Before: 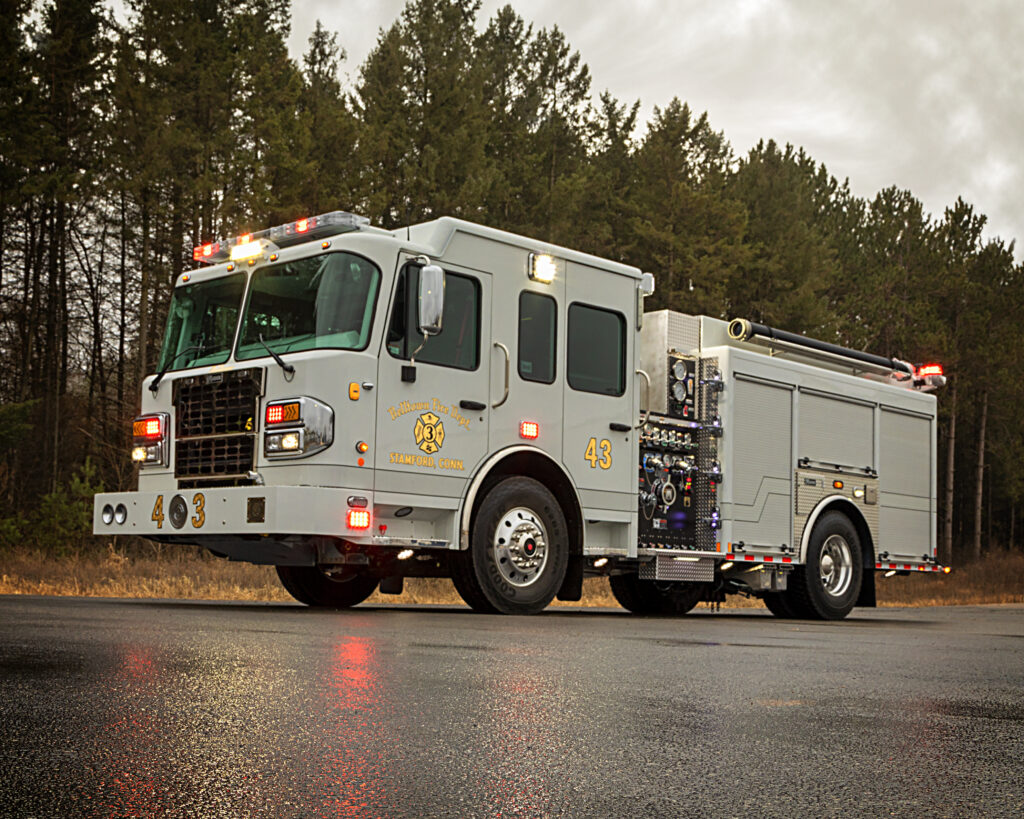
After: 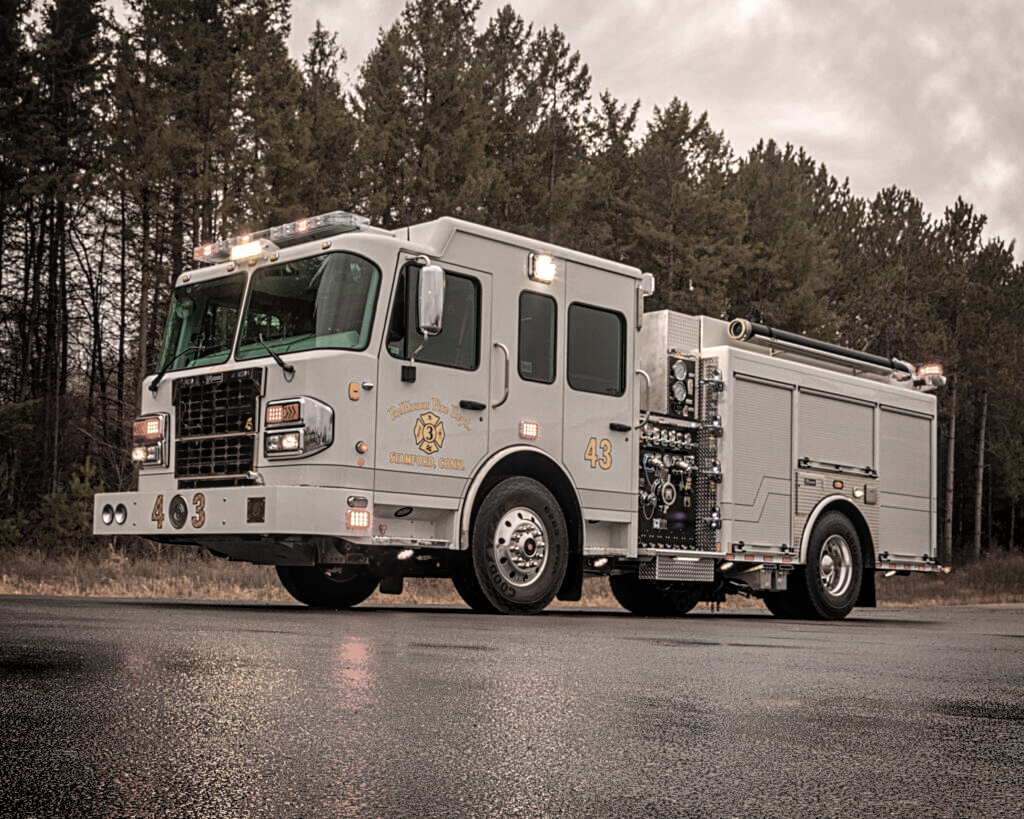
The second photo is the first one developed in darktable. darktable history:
local contrast: on, module defaults
exposure: black level correction -0.001, exposure 0.08 EV, compensate highlight preservation false
white balance: red 1.127, blue 0.943
color zones: curves: ch0 [(0, 0.487) (0.241, 0.395) (0.434, 0.373) (0.658, 0.412) (0.838, 0.487)]; ch1 [(0, 0) (0.053, 0.053) (0.211, 0.202) (0.579, 0.259) (0.781, 0.241)]
